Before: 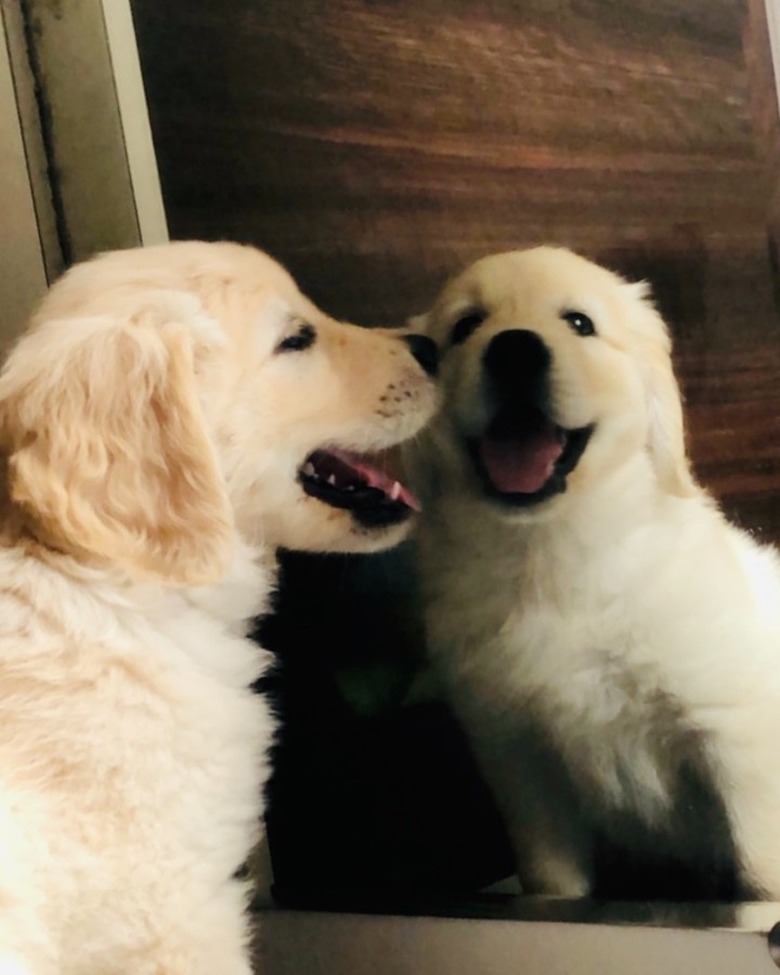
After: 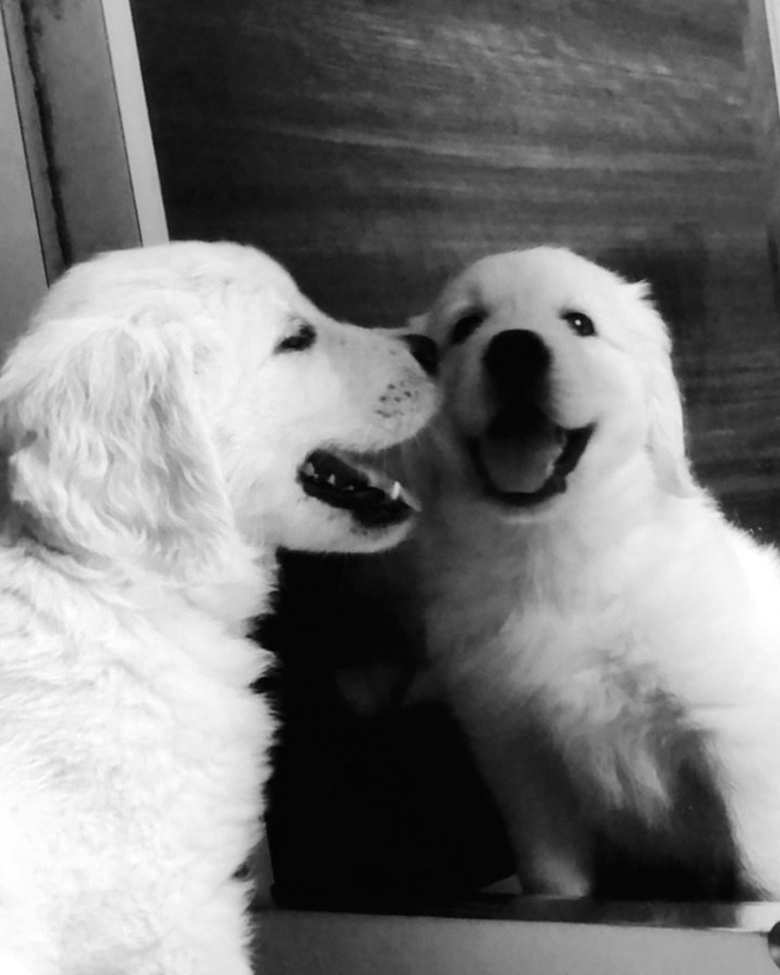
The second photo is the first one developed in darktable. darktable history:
levels: levels [0, 0.476, 0.951]
color zones: curves: ch0 [(0.004, 0.588) (0.116, 0.636) (0.259, 0.476) (0.423, 0.464) (0.75, 0.5)]; ch1 [(0, 0) (0.143, 0) (0.286, 0) (0.429, 0) (0.571, 0) (0.714, 0) (0.857, 0)]
